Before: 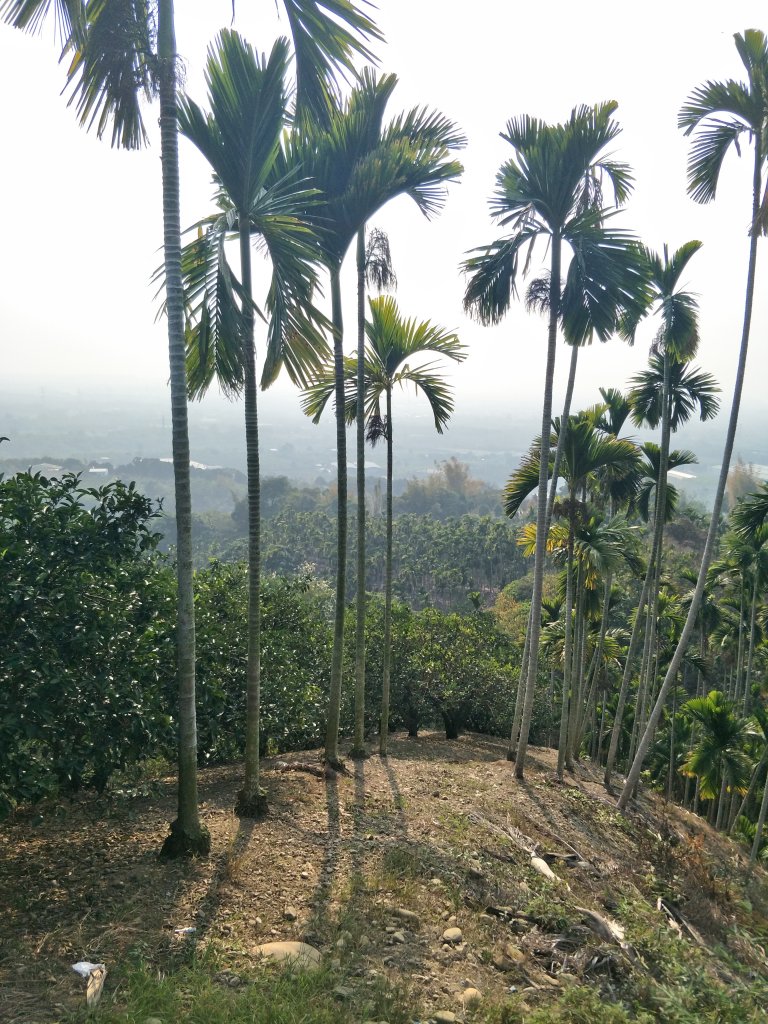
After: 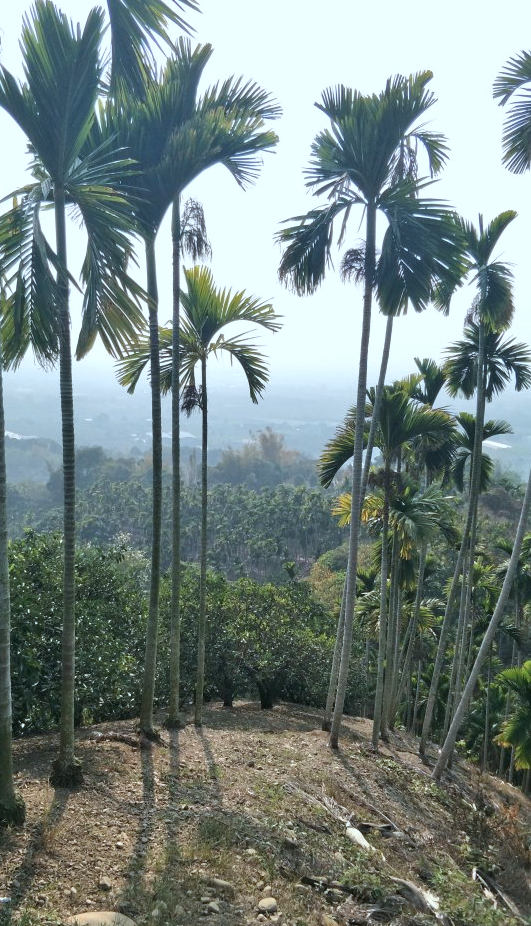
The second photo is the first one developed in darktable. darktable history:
color correction: highlights a* -3.97, highlights b* -10.92
crop and rotate: left 24.168%, top 2.936%, right 6.608%, bottom 6.624%
contrast brightness saturation: saturation -0.069
